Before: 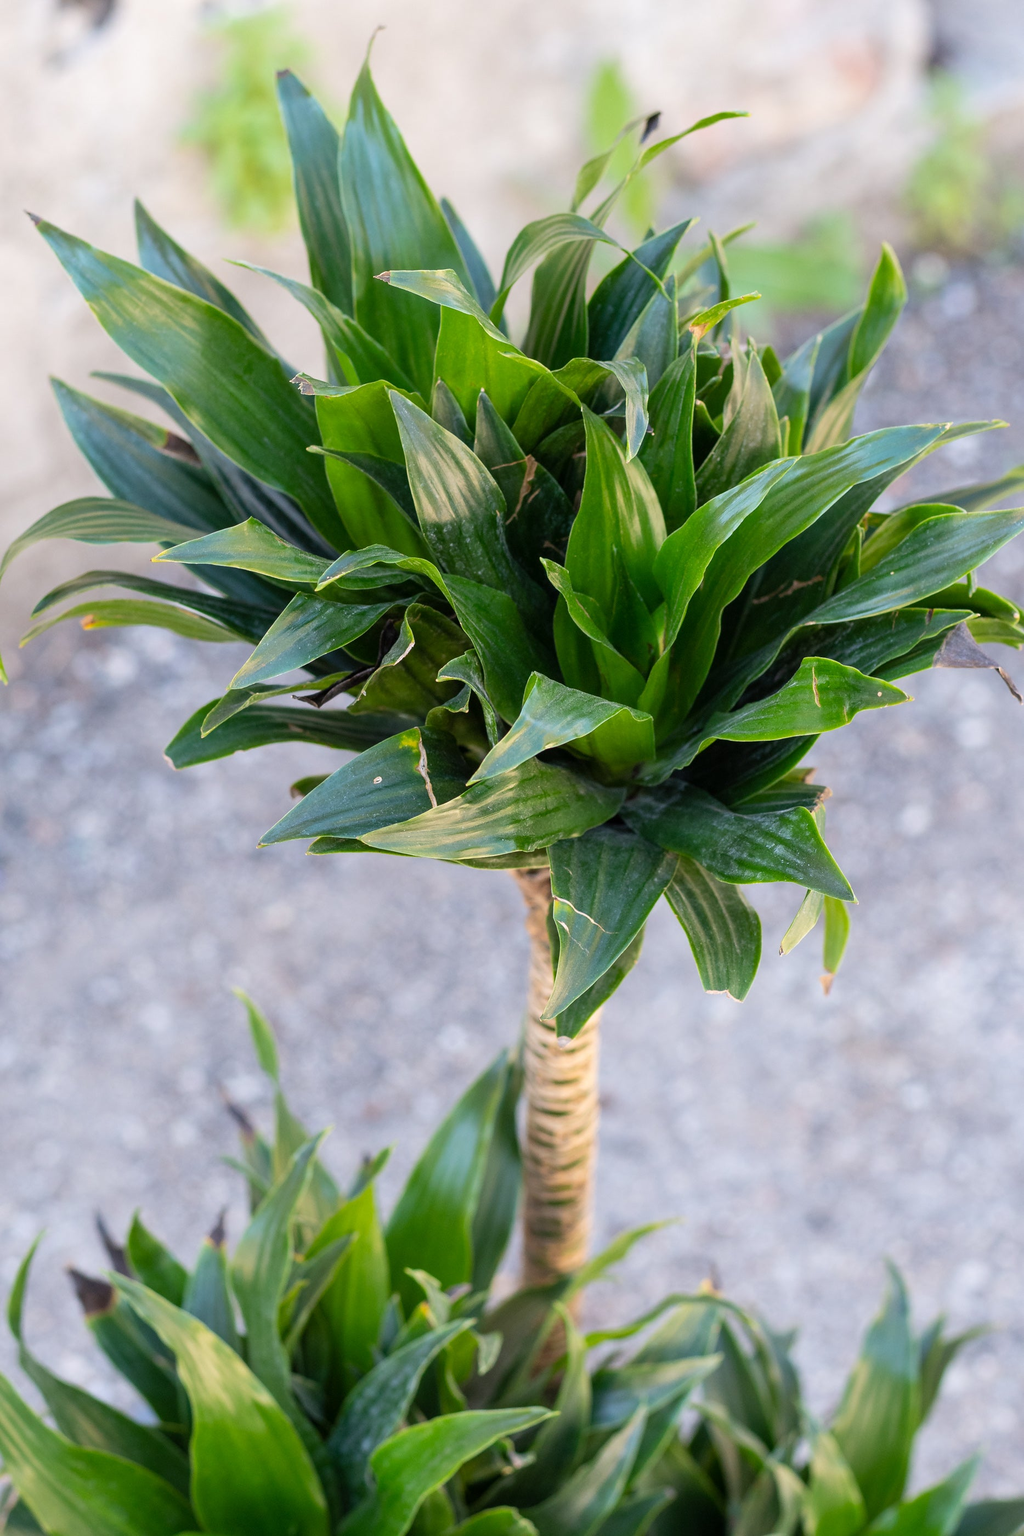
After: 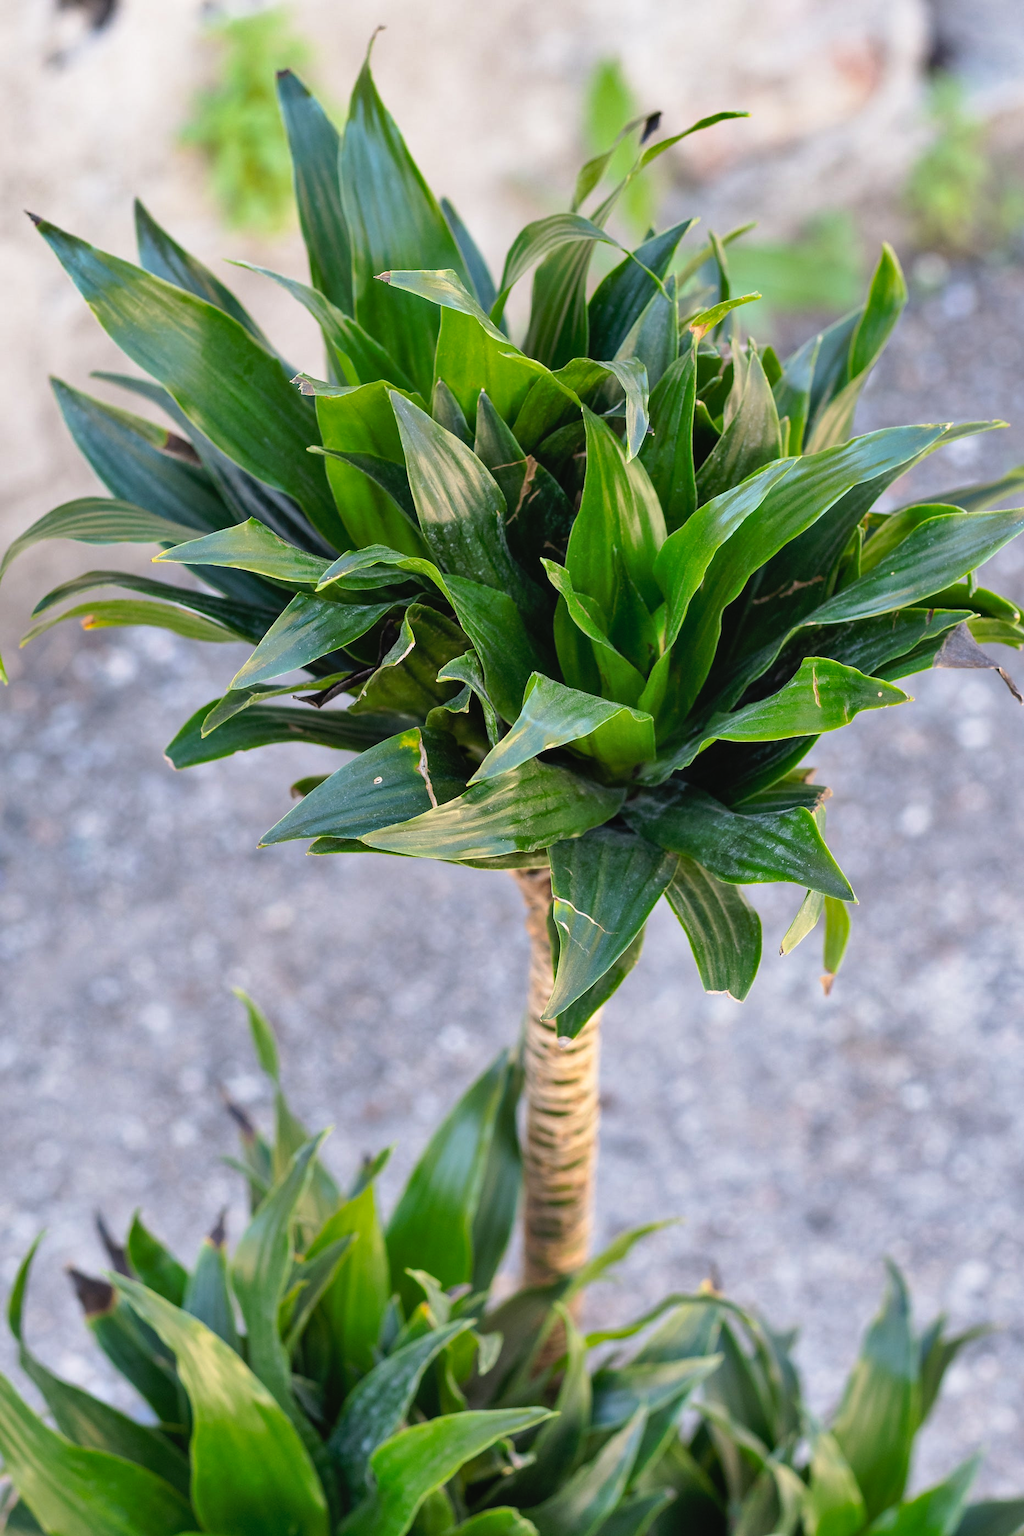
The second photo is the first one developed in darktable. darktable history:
shadows and highlights: low approximation 0.01, soften with gaussian
tone curve: curves: ch0 [(0, 0.021) (0.059, 0.053) (0.197, 0.191) (0.32, 0.311) (0.495, 0.505) (0.725, 0.731) (0.89, 0.919) (1, 1)]; ch1 [(0, 0) (0.094, 0.081) (0.285, 0.299) (0.401, 0.424) (0.453, 0.439) (0.495, 0.496) (0.54, 0.55) (0.615, 0.637) (0.657, 0.683) (1, 1)]; ch2 [(0, 0) (0.257, 0.217) (0.43, 0.421) (0.498, 0.507) (0.547, 0.539) (0.595, 0.56) (0.644, 0.599) (1, 1)], preserve colors none
